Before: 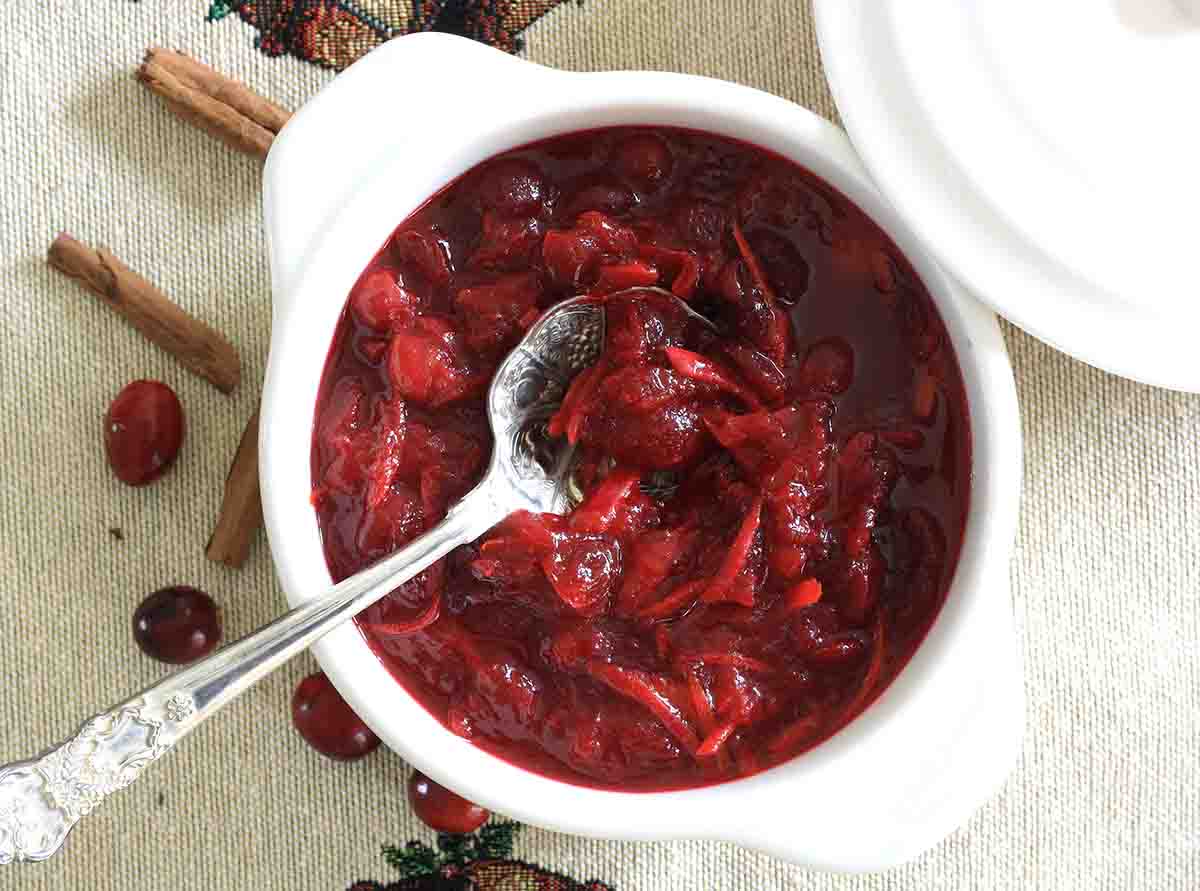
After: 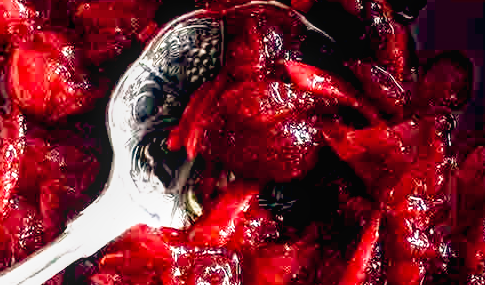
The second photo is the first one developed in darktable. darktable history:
local contrast: on, module defaults
tone curve: curves: ch0 [(0, 0) (0.003, 0.028) (0.011, 0.028) (0.025, 0.026) (0.044, 0.036) (0.069, 0.06) (0.1, 0.101) (0.136, 0.15) (0.177, 0.203) (0.224, 0.271) (0.277, 0.345) (0.335, 0.422) (0.399, 0.515) (0.468, 0.611) (0.543, 0.716) (0.623, 0.826) (0.709, 0.942) (0.801, 0.992) (0.898, 1) (1, 1)], preserve colors none
color balance: lift [0.975, 0.993, 1, 1.015], gamma [1.1, 1, 1, 0.945], gain [1, 1.04, 1, 0.95]
color balance rgb: shadows lift › luminance -10%, shadows lift › chroma 1%, shadows lift › hue 113°, power › luminance -15%, highlights gain › chroma 0.2%, highlights gain › hue 333°, global offset › luminance 0.5%, perceptual saturation grading › global saturation 20%, perceptual saturation grading › highlights -50%, perceptual saturation grading › shadows 25%, contrast -10%
crop: left 31.751%, top 32.172%, right 27.8%, bottom 35.83%
